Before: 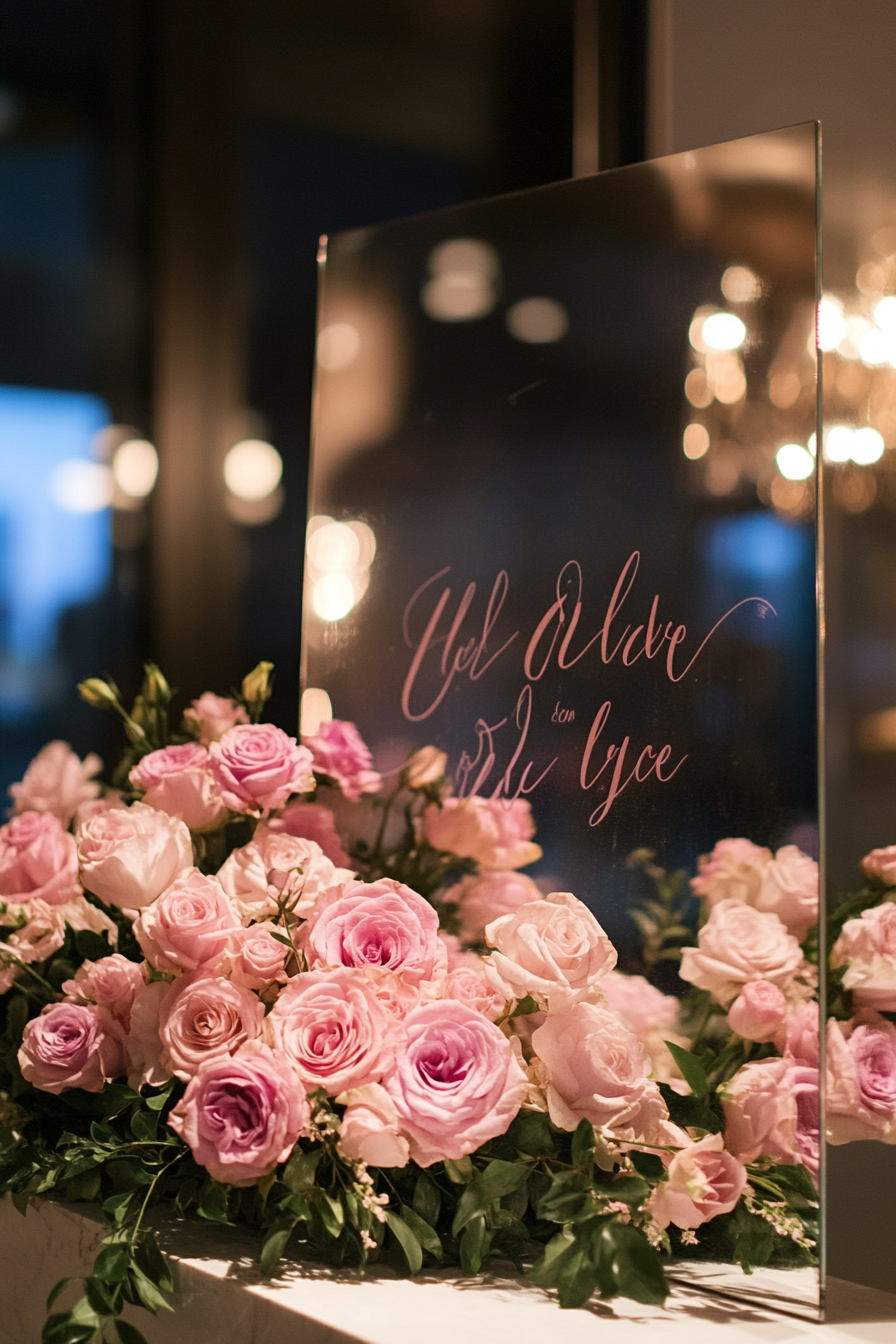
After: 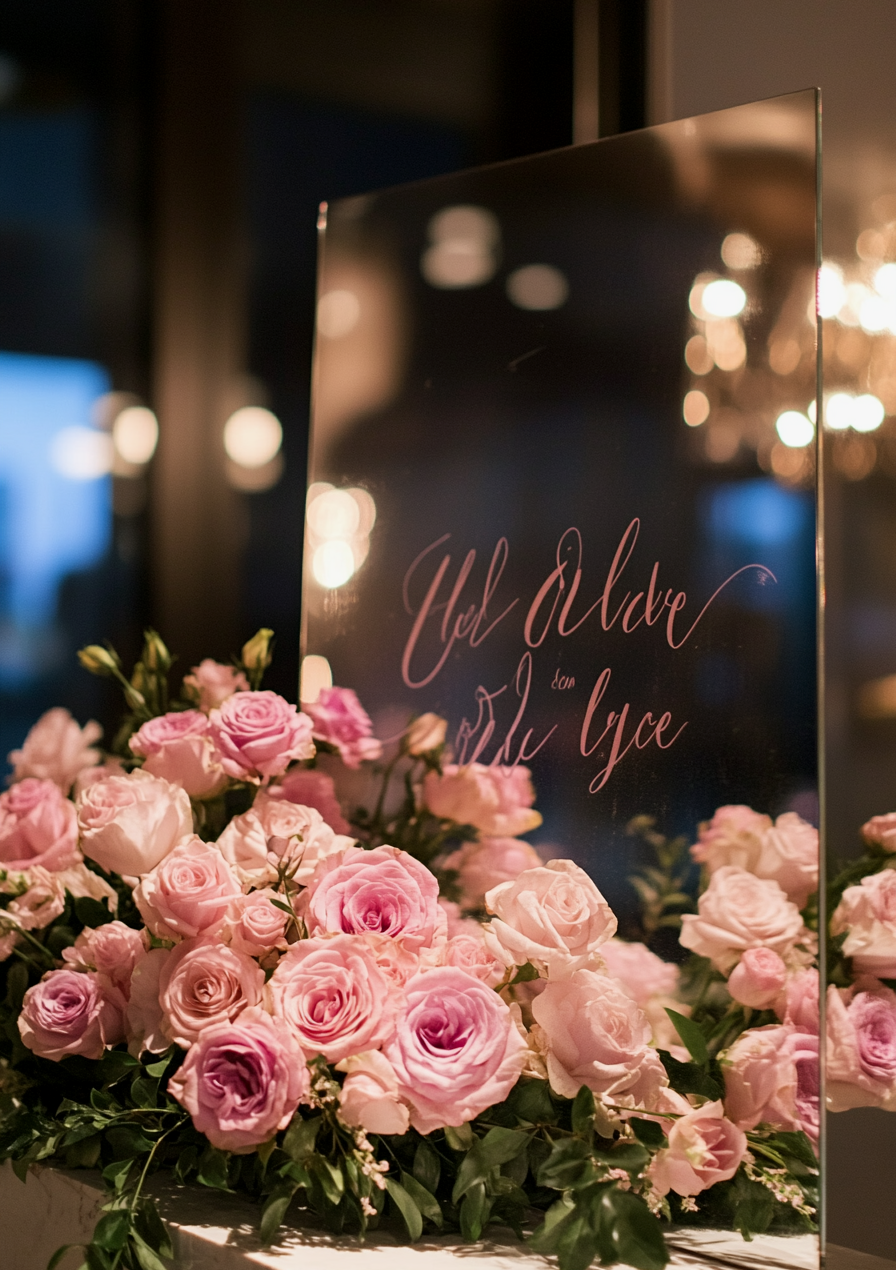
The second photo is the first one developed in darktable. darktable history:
exposure: black level correction 0.002, exposure -0.1 EV, compensate highlight preservation false
crop and rotate: top 2.479%, bottom 3.018%
